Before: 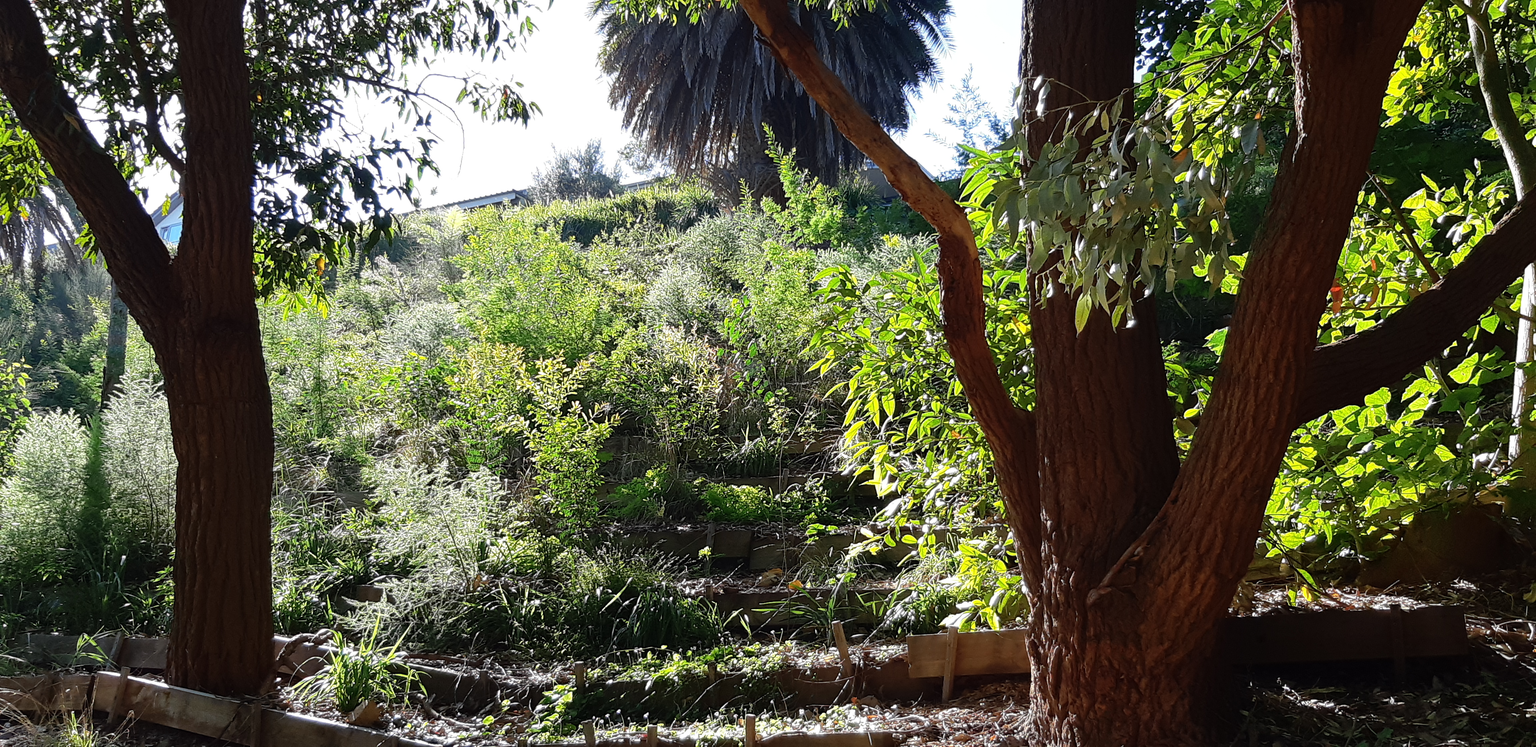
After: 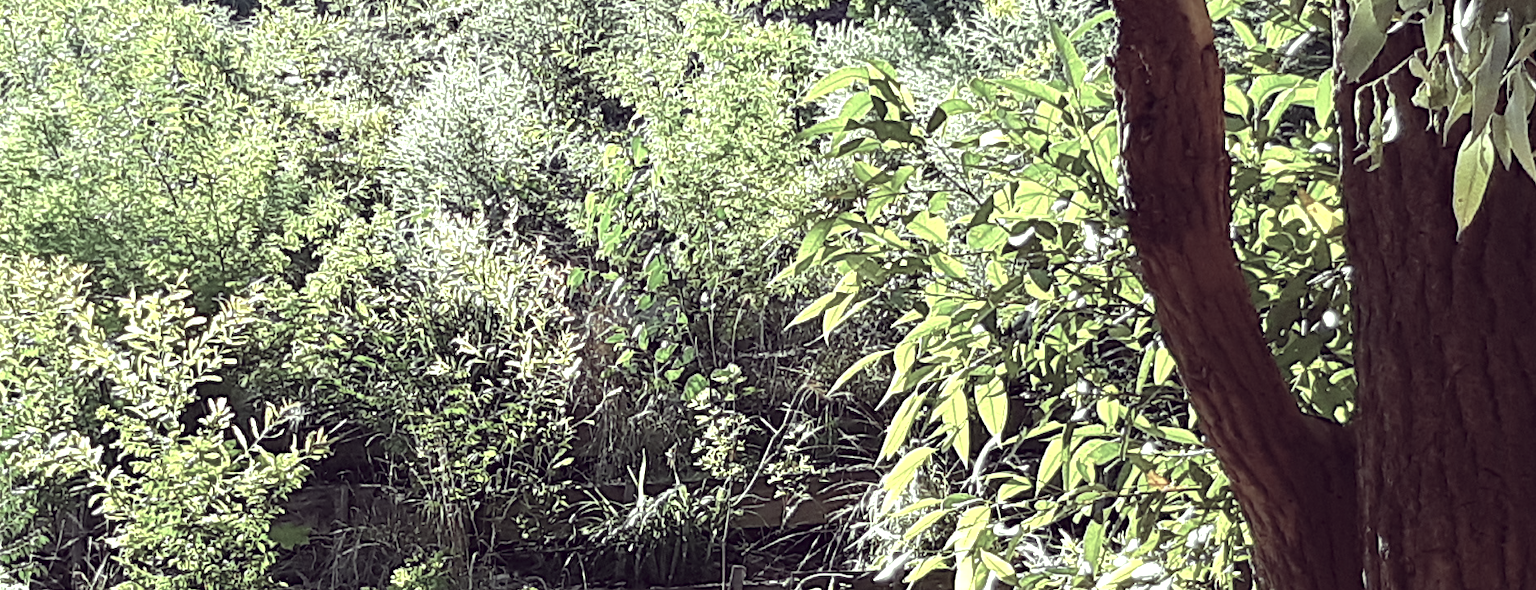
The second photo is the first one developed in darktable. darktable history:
haze removal: compatibility mode true, adaptive false
crop: left 31.751%, top 32.172%, right 27.8%, bottom 35.83%
exposure: exposure 0.564 EV, compensate highlight preservation false
color correction: highlights a* -20.17, highlights b* 20.27, shadows a* 20.03, shadows b* -20.46, saturation 0.43
